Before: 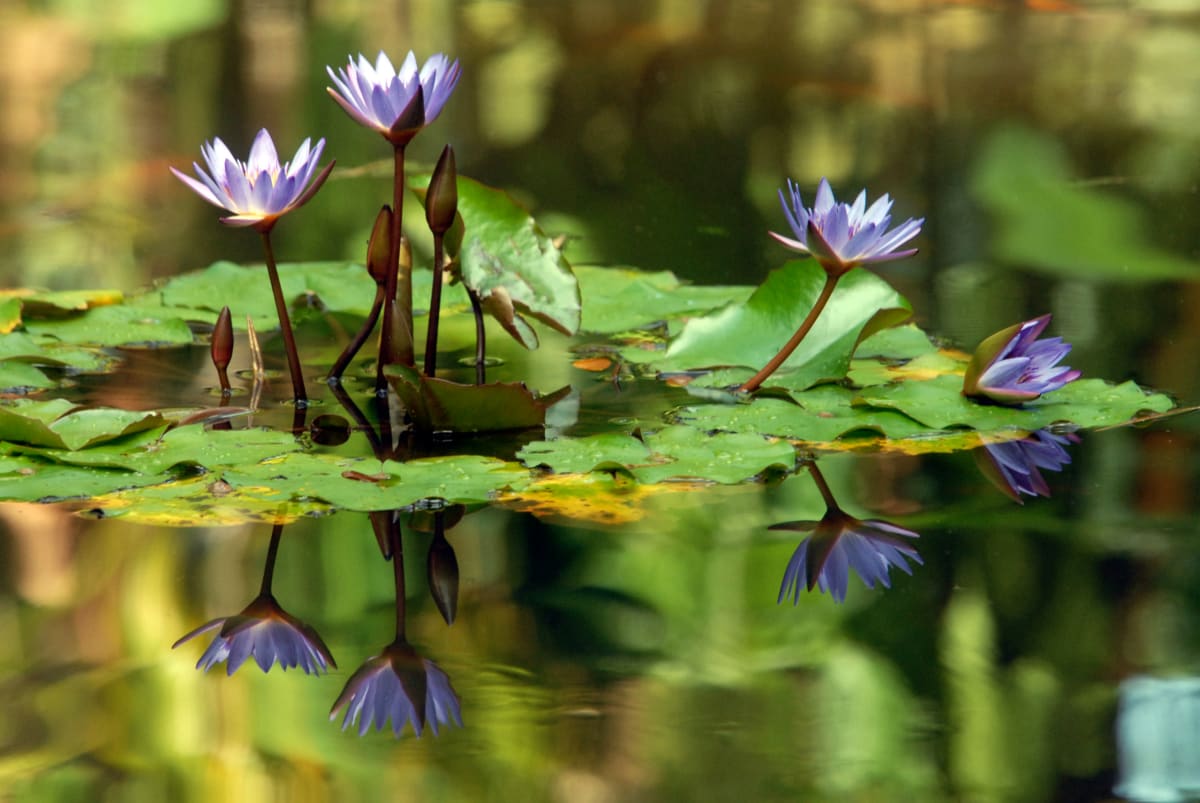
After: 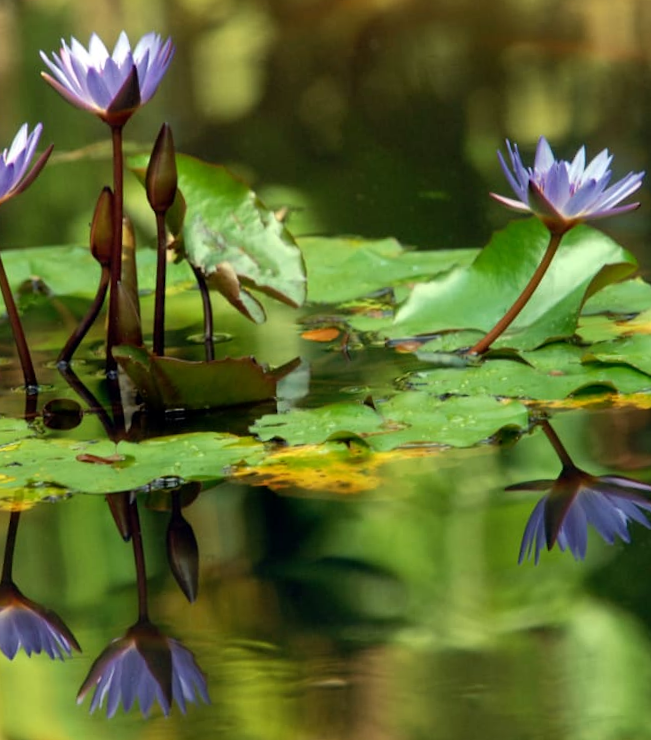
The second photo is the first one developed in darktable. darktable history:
crop: left 21.674%, right 22.086%
rotate and perspective: rotation -3°, crop left 0.031, crop right 0.968, crop top 0.07, crop bottom 0.93
